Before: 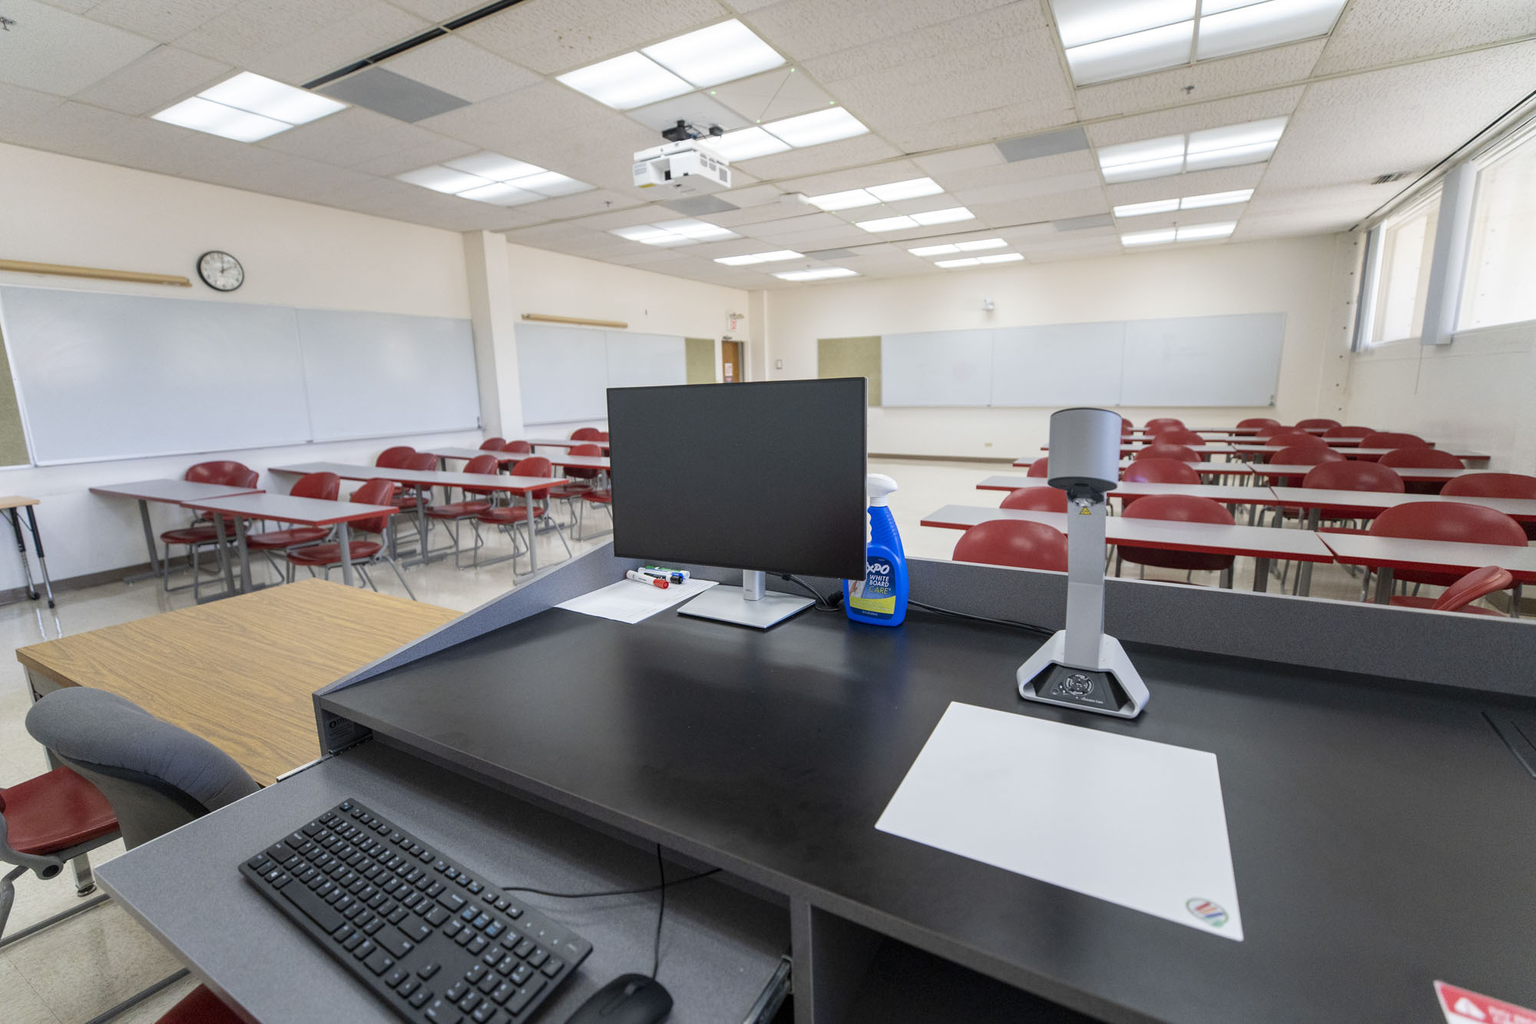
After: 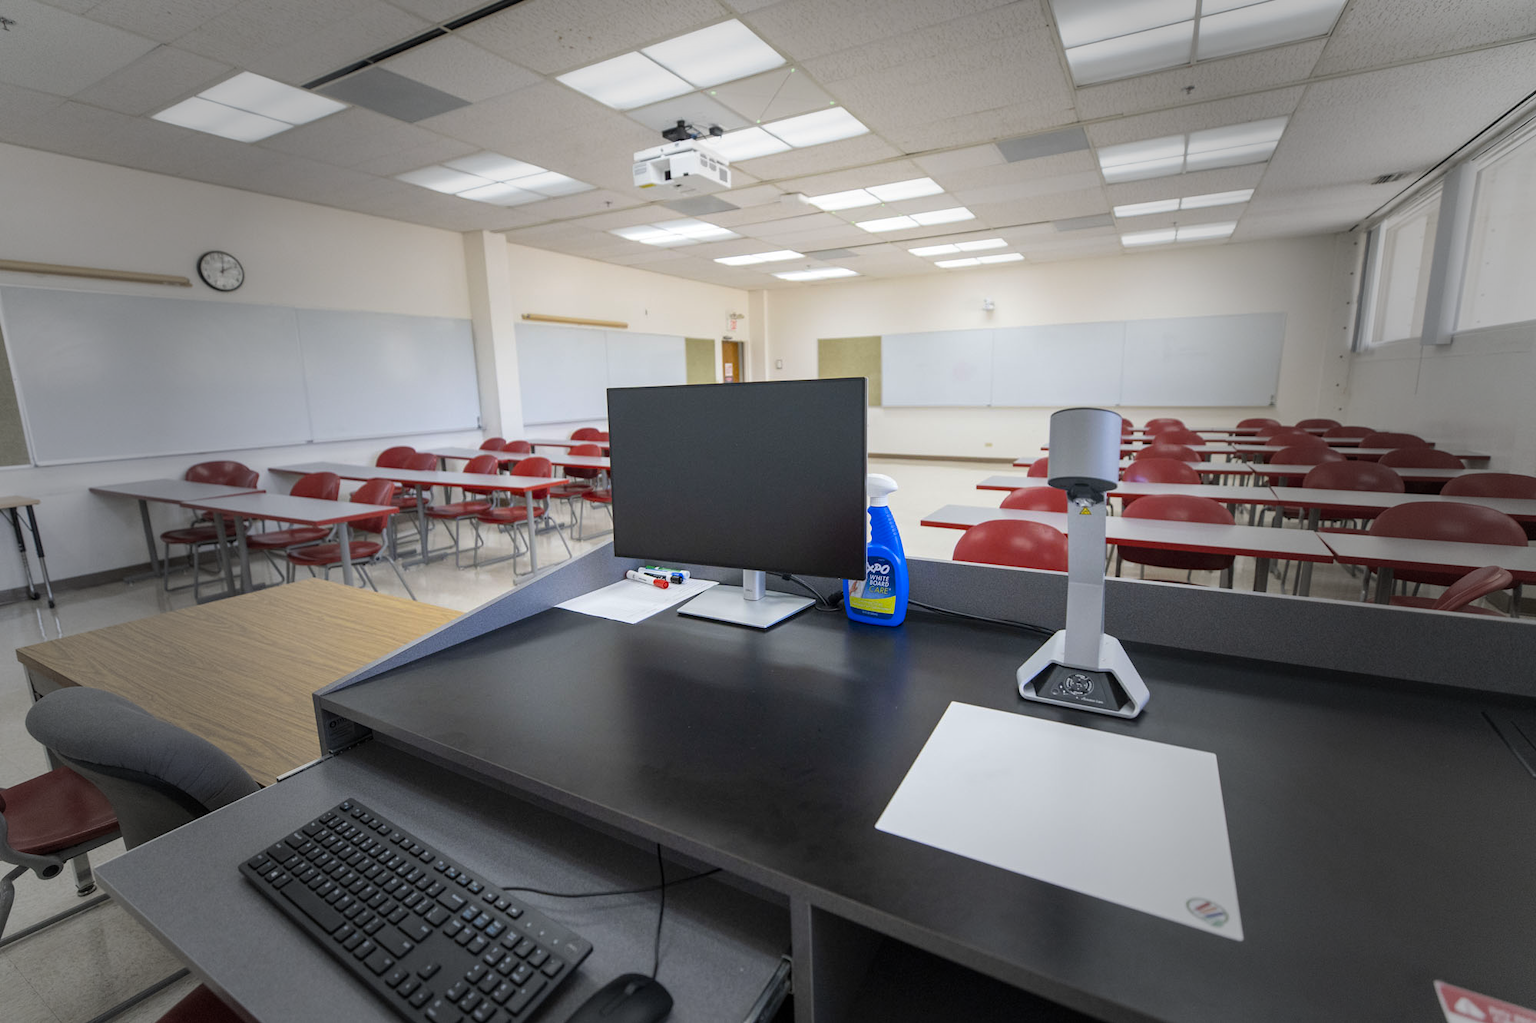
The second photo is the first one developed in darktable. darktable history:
vignetting: fall-off start 40%, fall-off radius 40%
color balance: output saturation 120%
